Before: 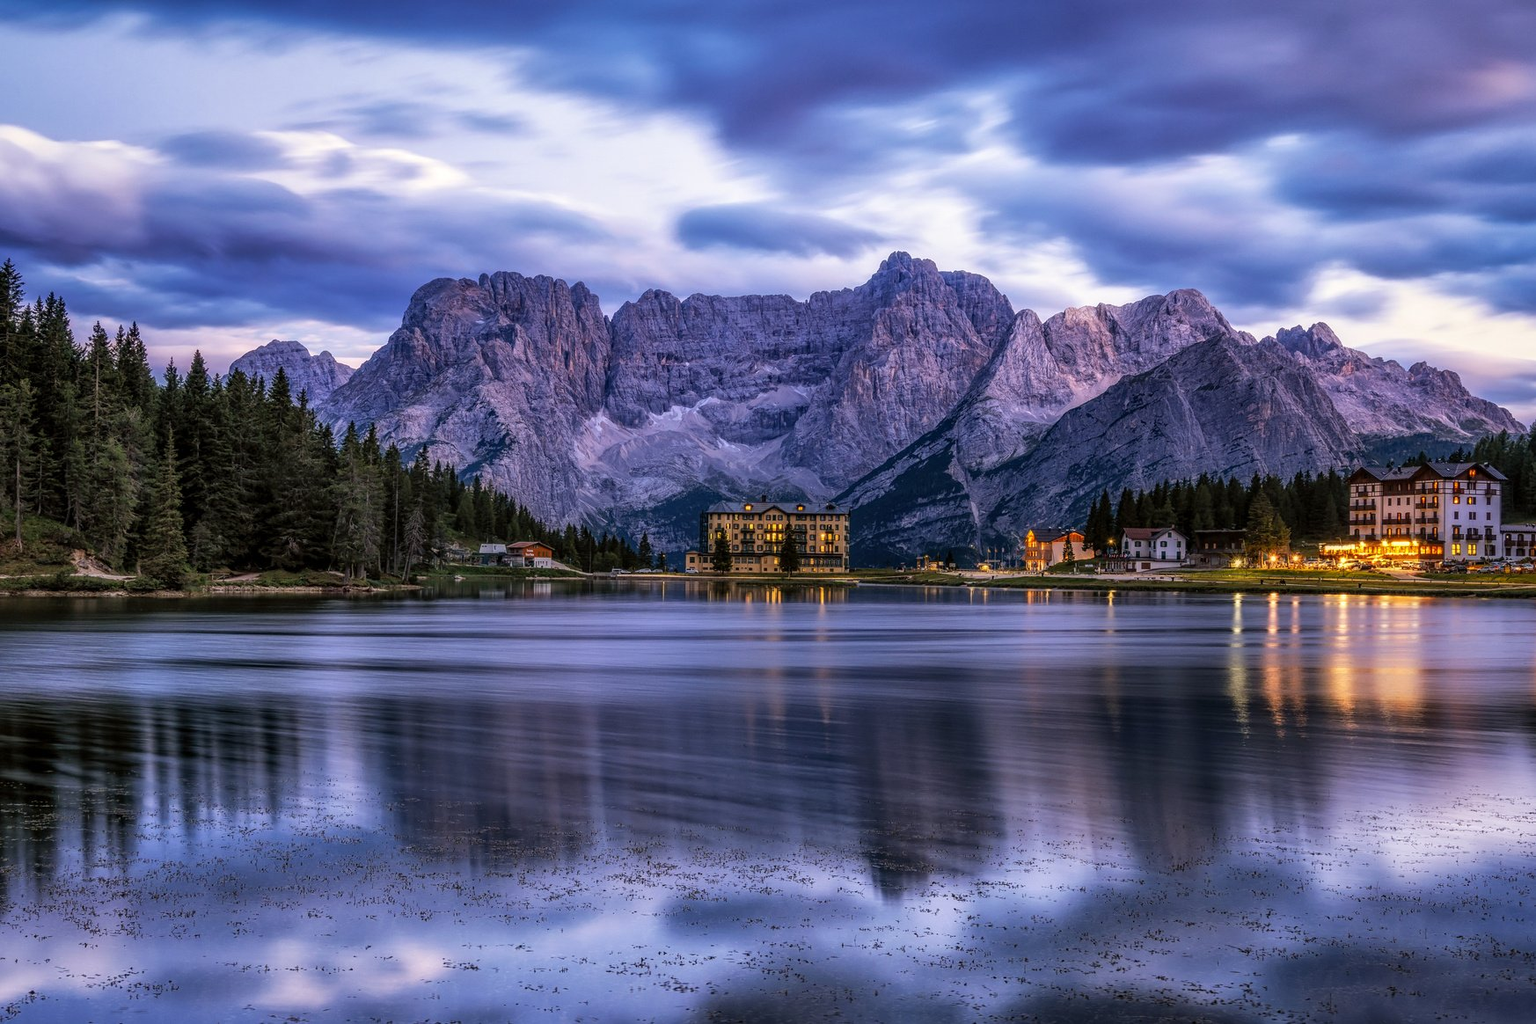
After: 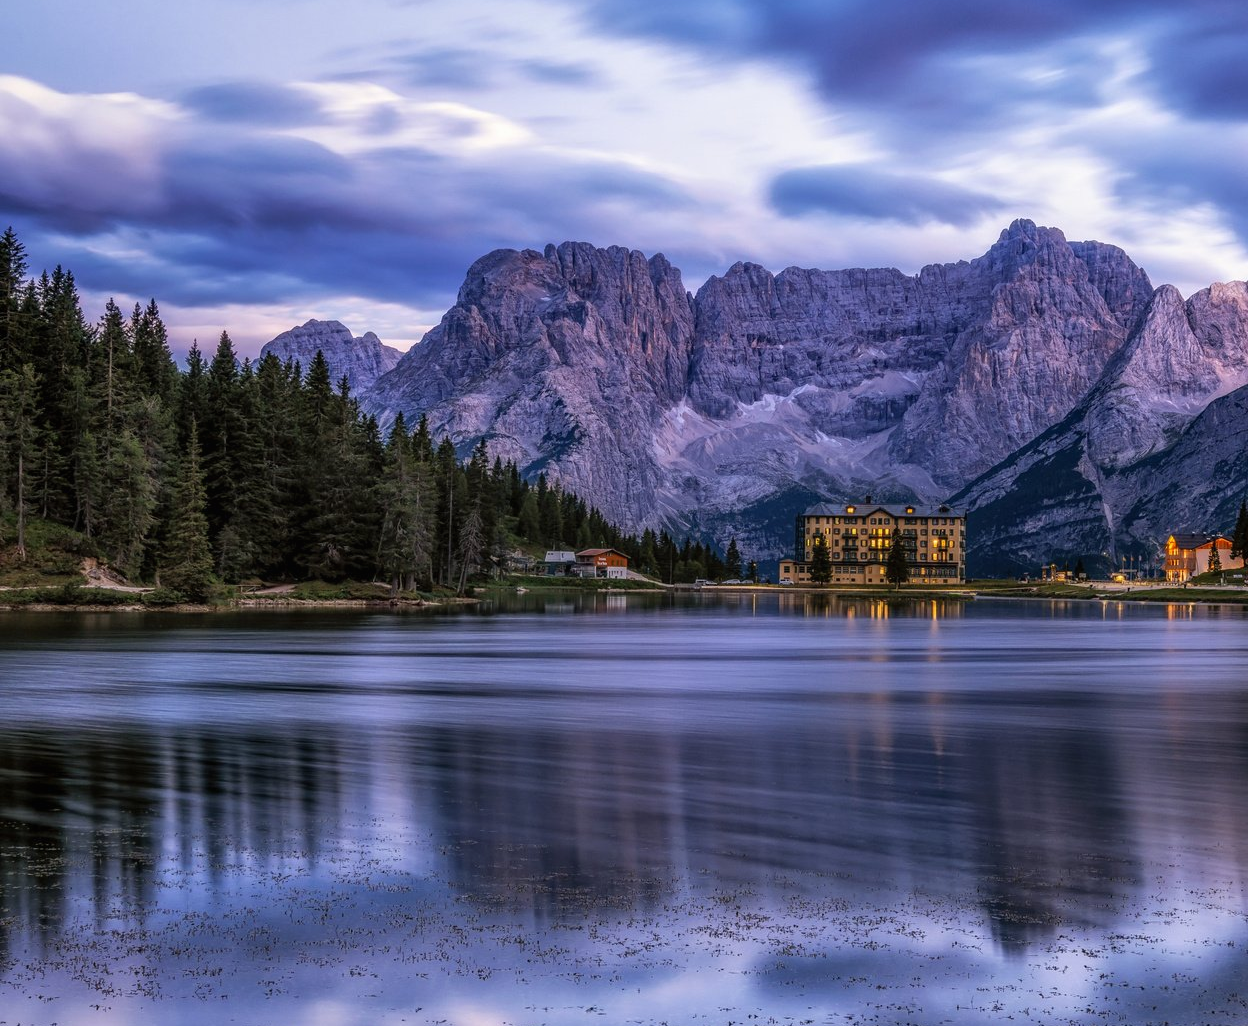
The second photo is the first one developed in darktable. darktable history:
local contrast: mode bilateral grid, contrast 100, coarseness 100, detail 94%, midtone range 0.2
crop: top 5.803%, right 27.864%, bottom 5.804%
